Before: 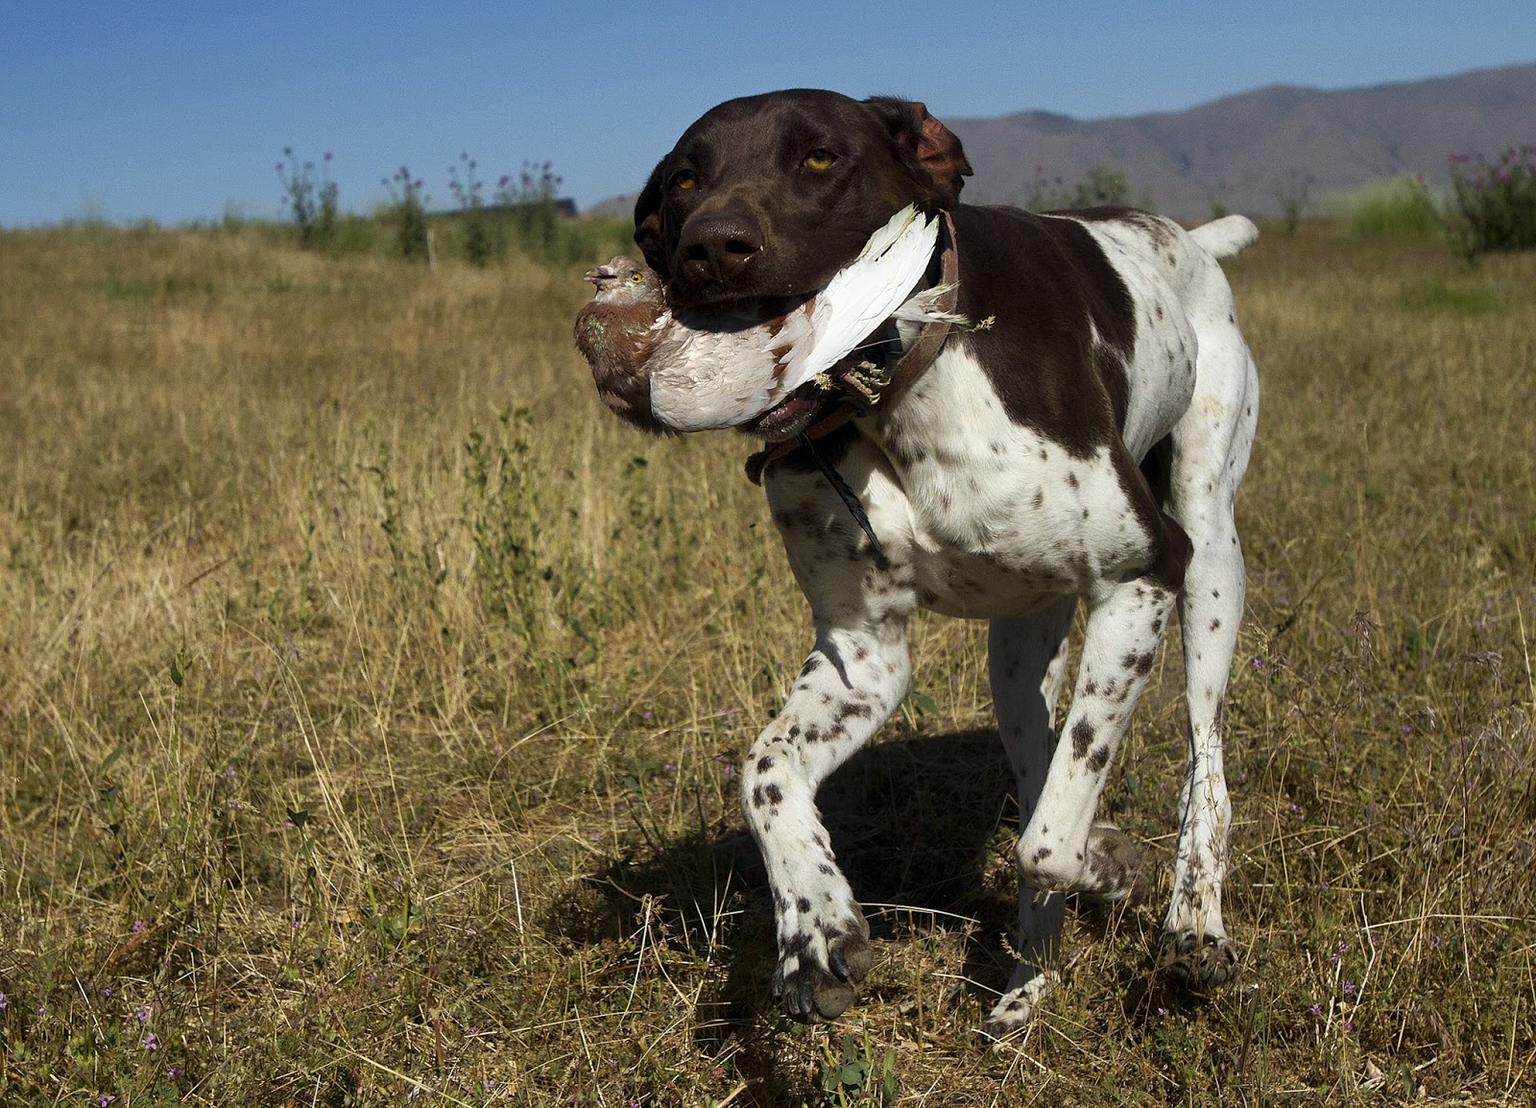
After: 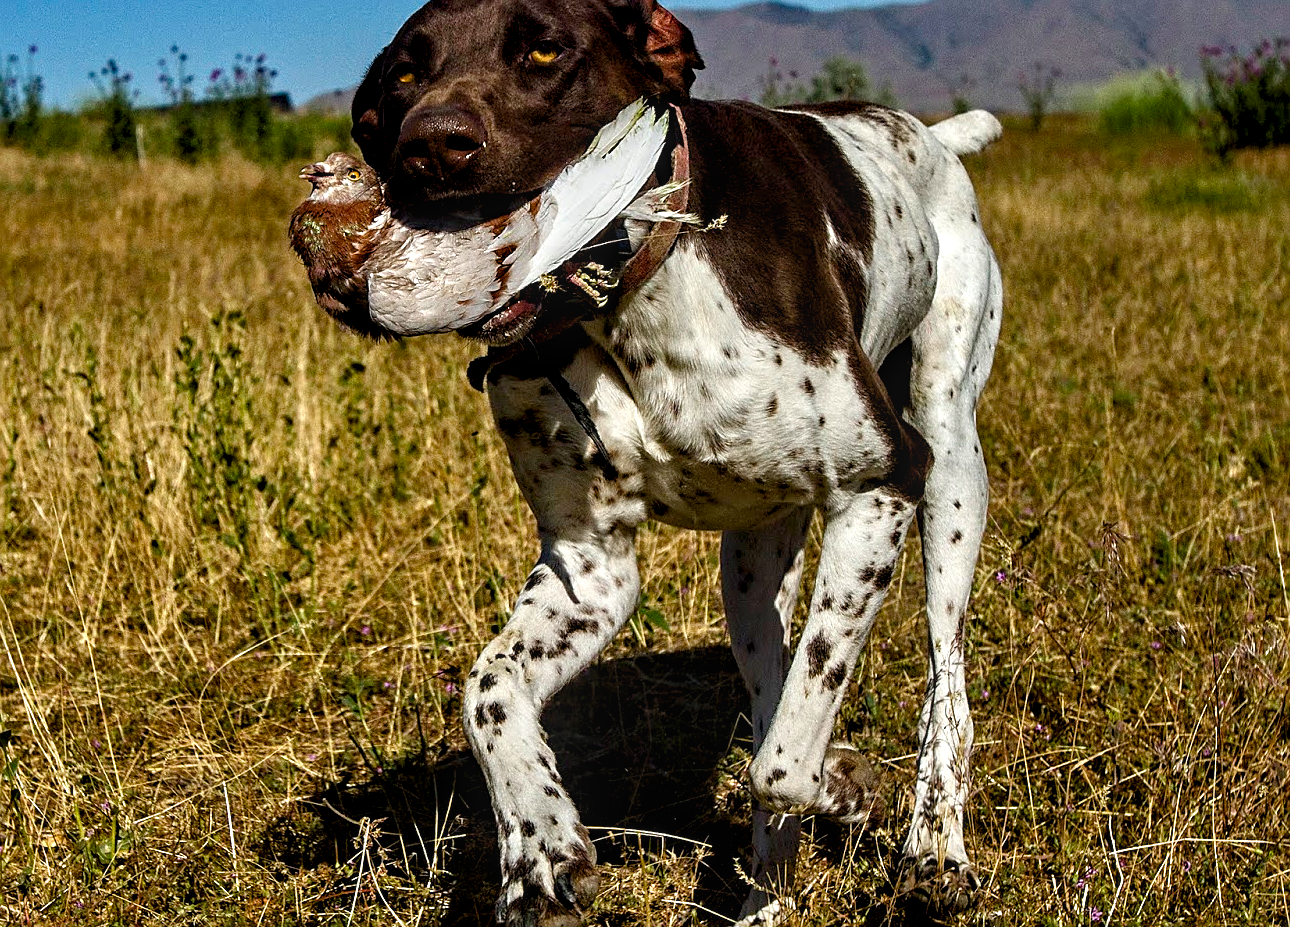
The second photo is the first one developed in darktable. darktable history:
color balance rgb: perceptual saturation grading › global saturation 27.524%, perceptual saturation grading › highlights -25.422%, perceptual saturation grading › shadows 25.532%
contrast equalizer: y [[0.511, 0.558, 0.631, 0.632, 0.559, 0.512], [0.5 ×6], [0.507, 0.559, 0.627, 0.644, 0.647, 0.647], [0 ×6], [0 ×6]]
local contrast: on, module defaults
sharpen: on, module defaults
crop: left 19.335%, top 9.892%, right 0%, bottom 9.776%
contrast brightness saturation: contrast 0.04, saturation 0.153
